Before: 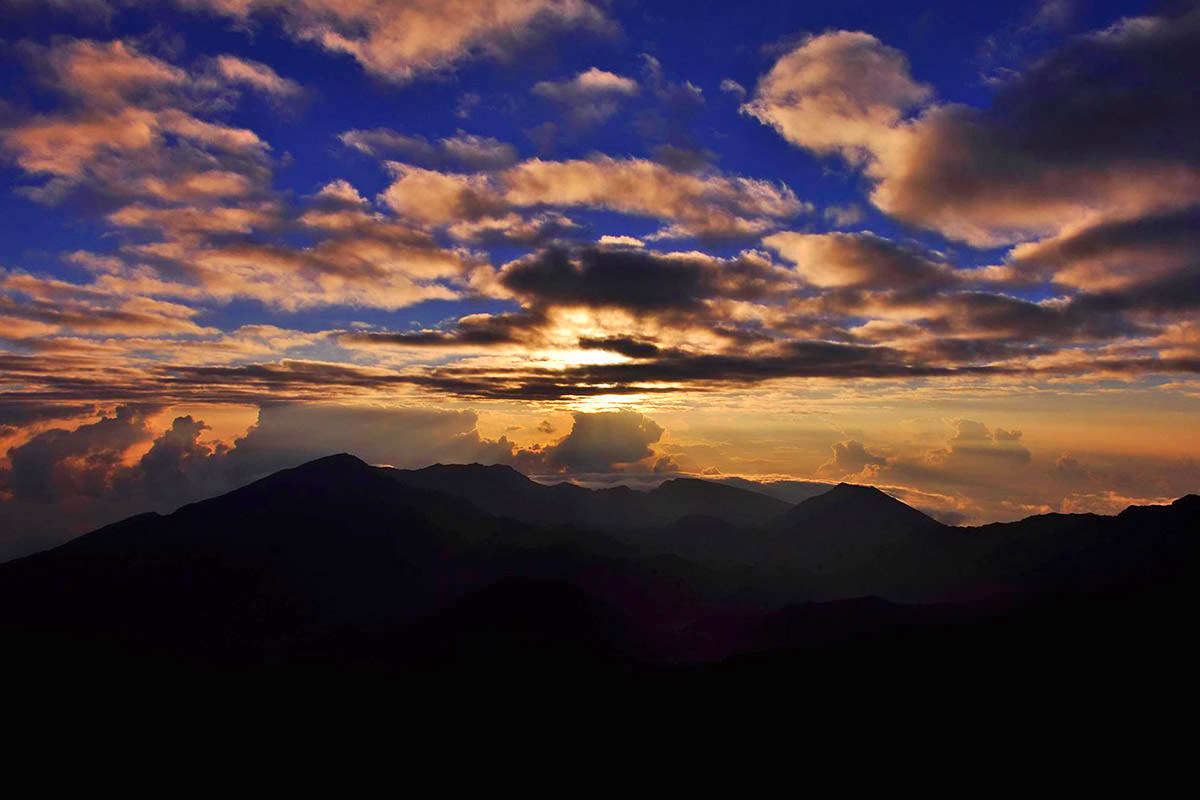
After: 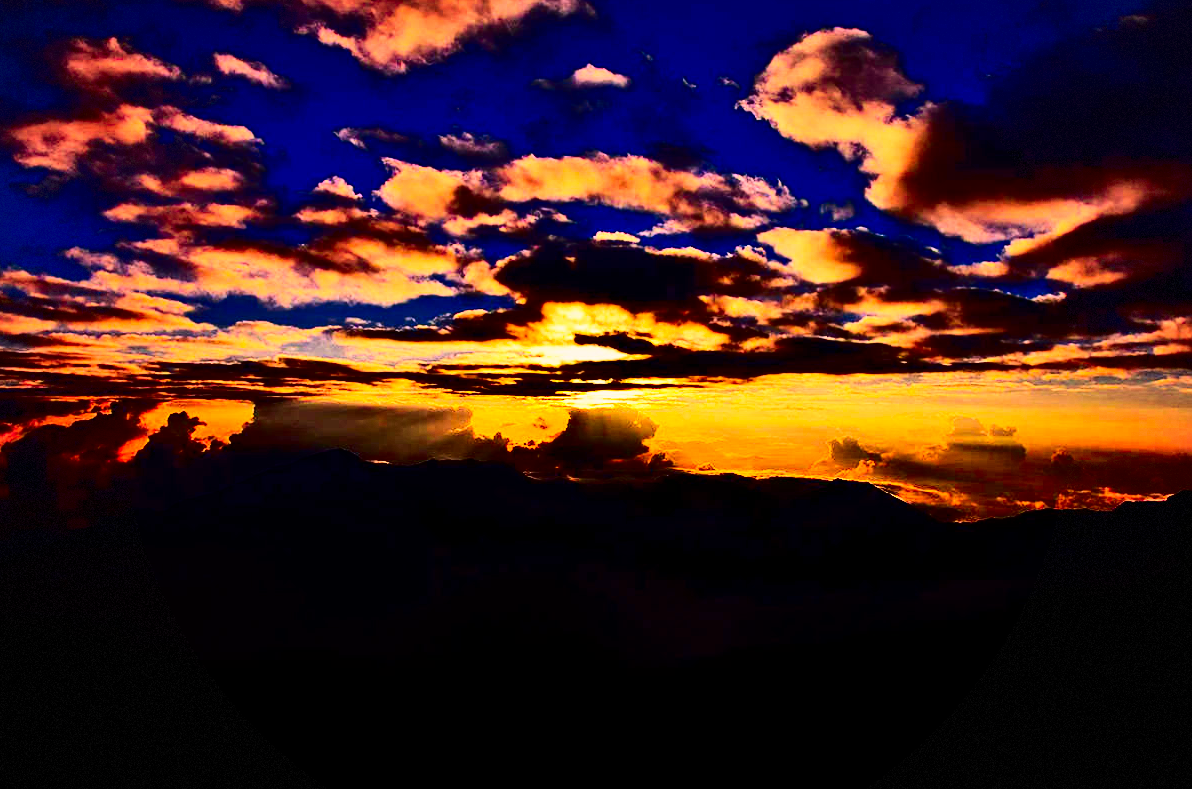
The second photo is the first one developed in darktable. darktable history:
crop: left 0.423%, top 0.534%, right 0.212%, bottom 0.81%
color correction: highlights a* 11.21, highlights b* 12.17
exposure: black level correction -0.039, exposure 0.06 EV, compensate highlight preservation false
base curve: curves: ch0 [(0, 0) (0.666, 0.806) (1, 1)], preserve colors none
contrast brightness saturation: contrast 0.783, brightness -0.99, saturation 0.999
vignetting: fall-off radius 61.18%, brightness -0.192, saturation -0.304, dithering 8-bit output
